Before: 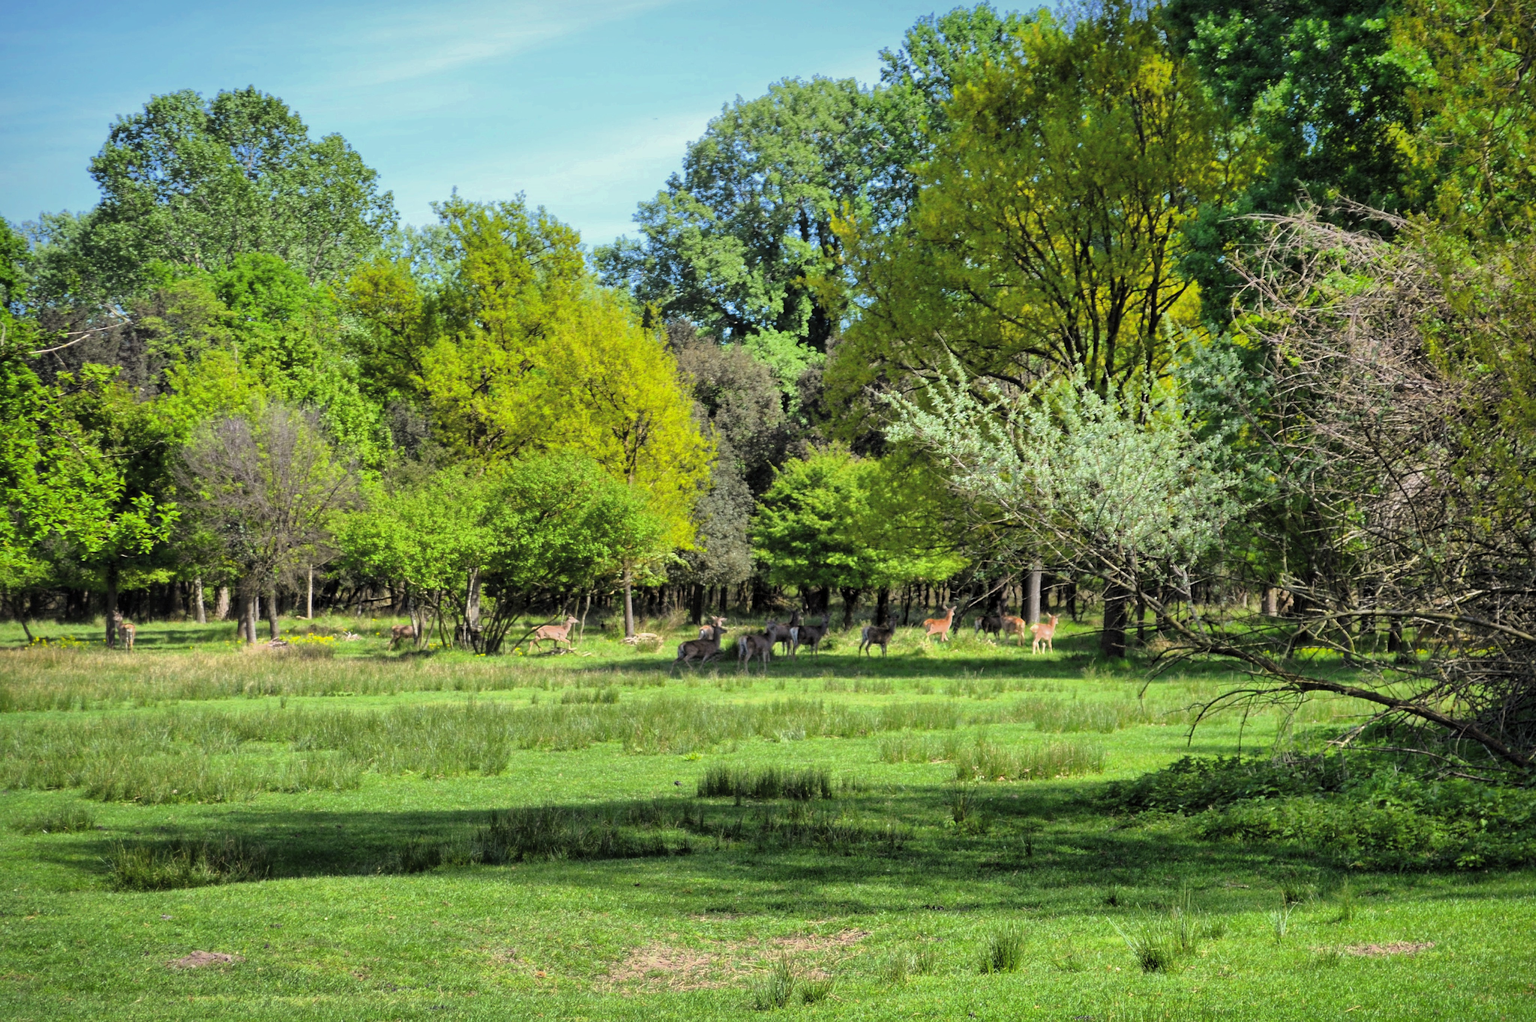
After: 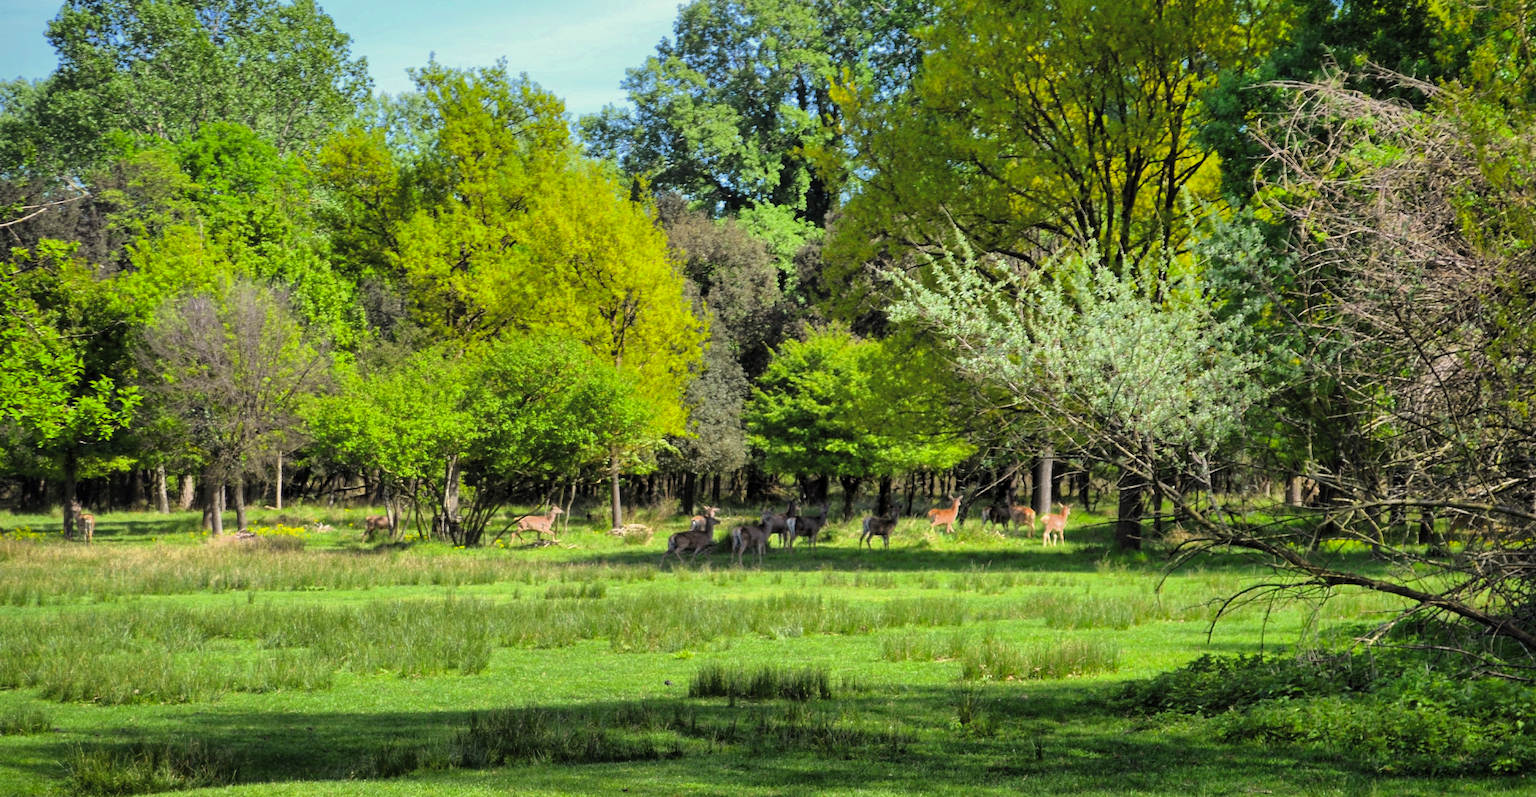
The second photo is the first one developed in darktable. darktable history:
color correction: highlights a* 0.774, highlights b* 2.88, saturation 1.1
crop and rotate: left 3.006%, top 13.497%, right 2.411%, bottom 12.665%
